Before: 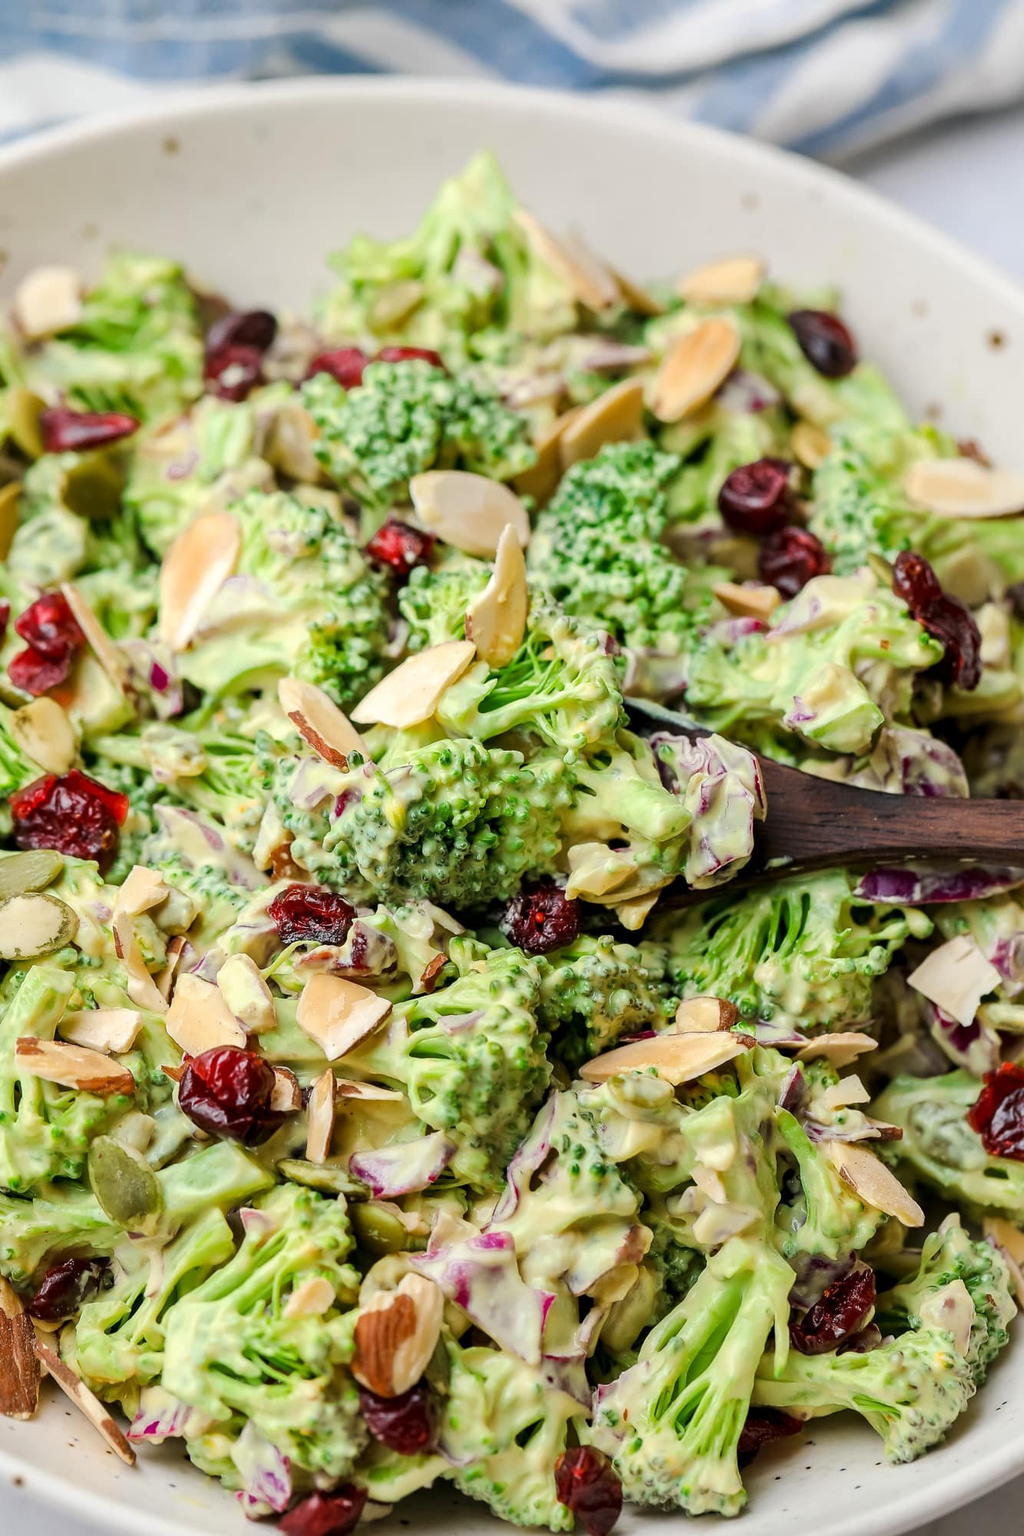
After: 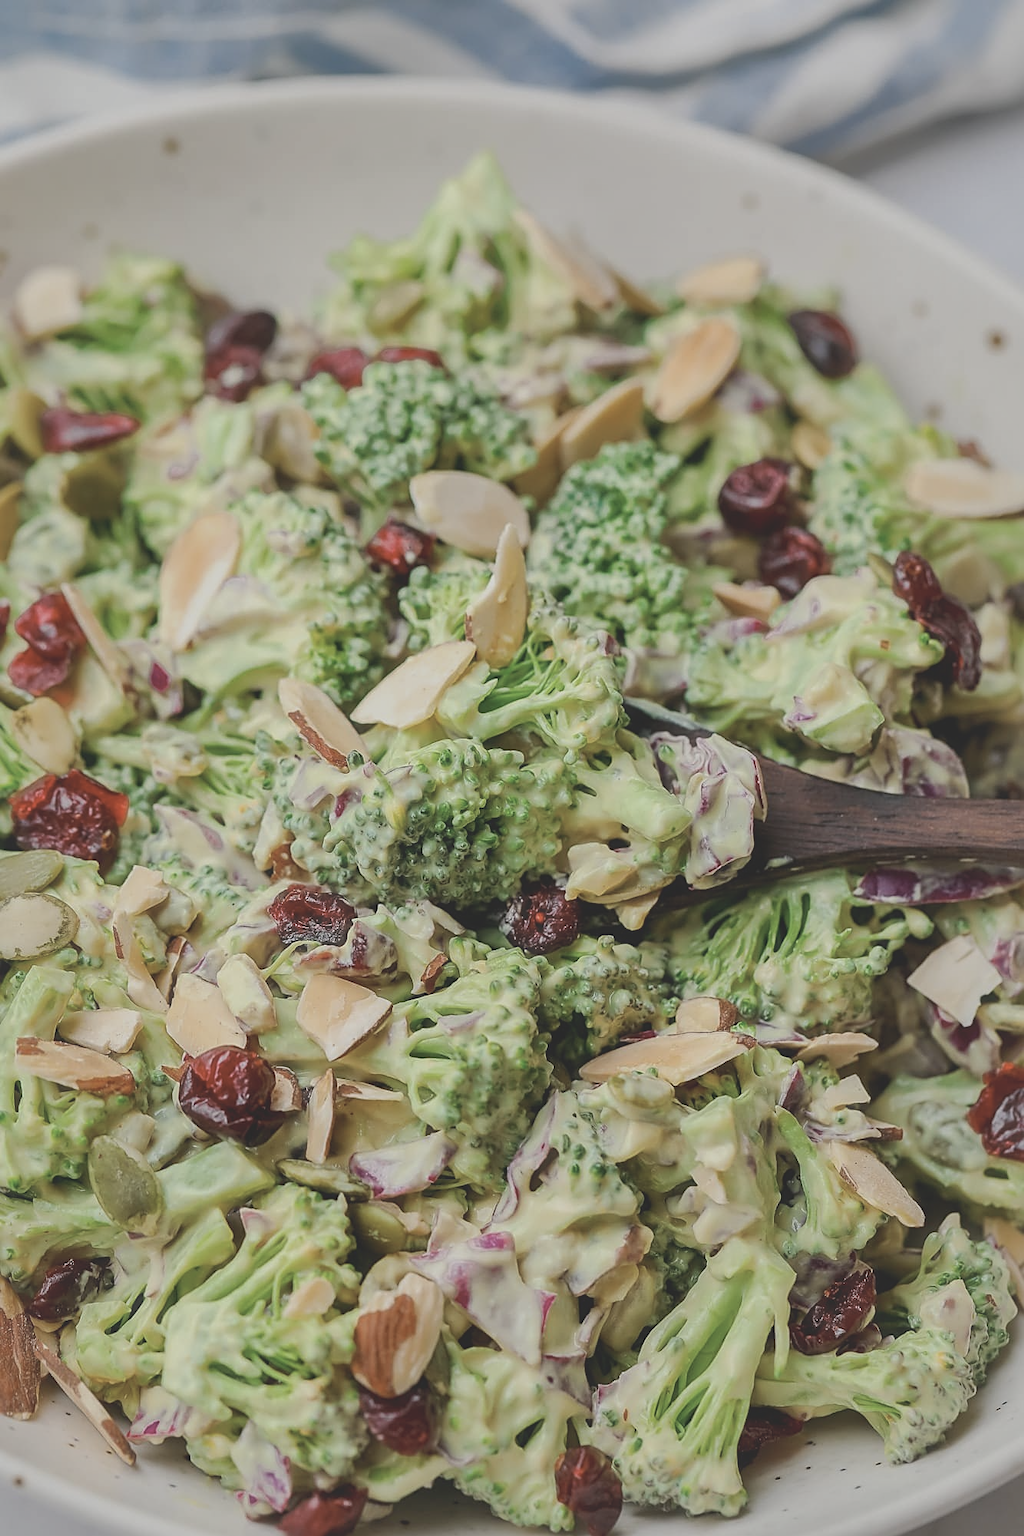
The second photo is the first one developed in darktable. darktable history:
sharpen: on, module defaults
haze removal: strength -0.05
shadows and highlights: on, module defaults
contrast brightness saturation: contrast -0.26, saturation -0.43
